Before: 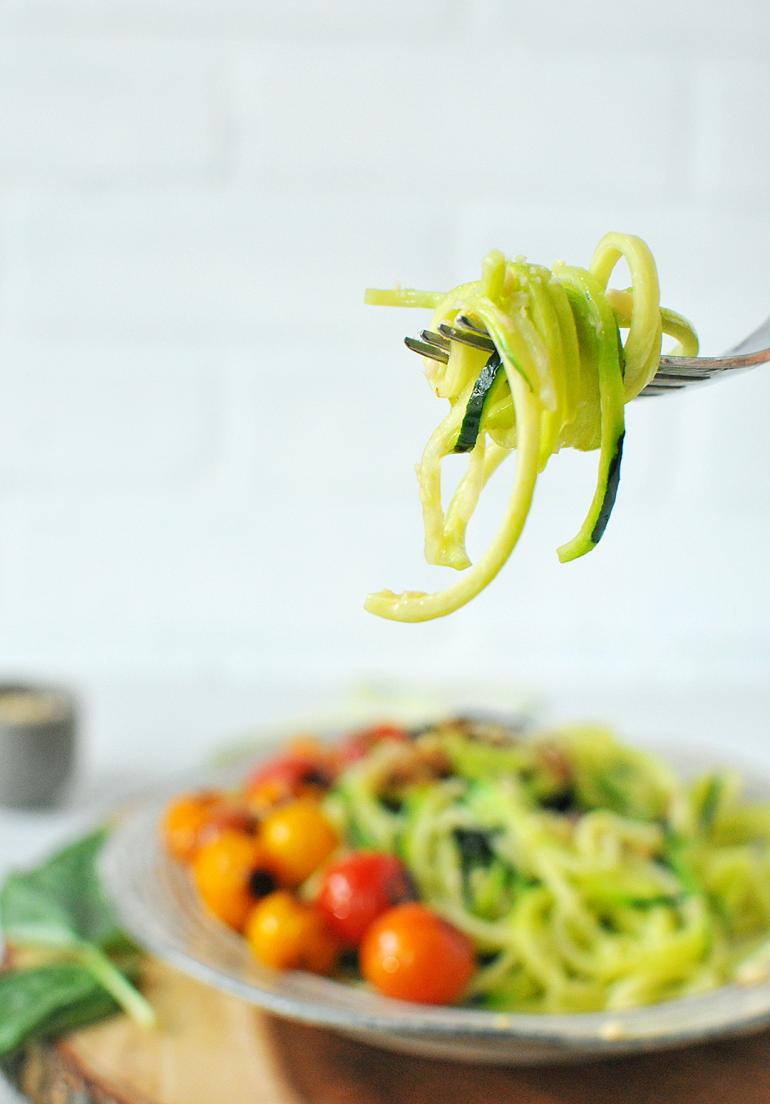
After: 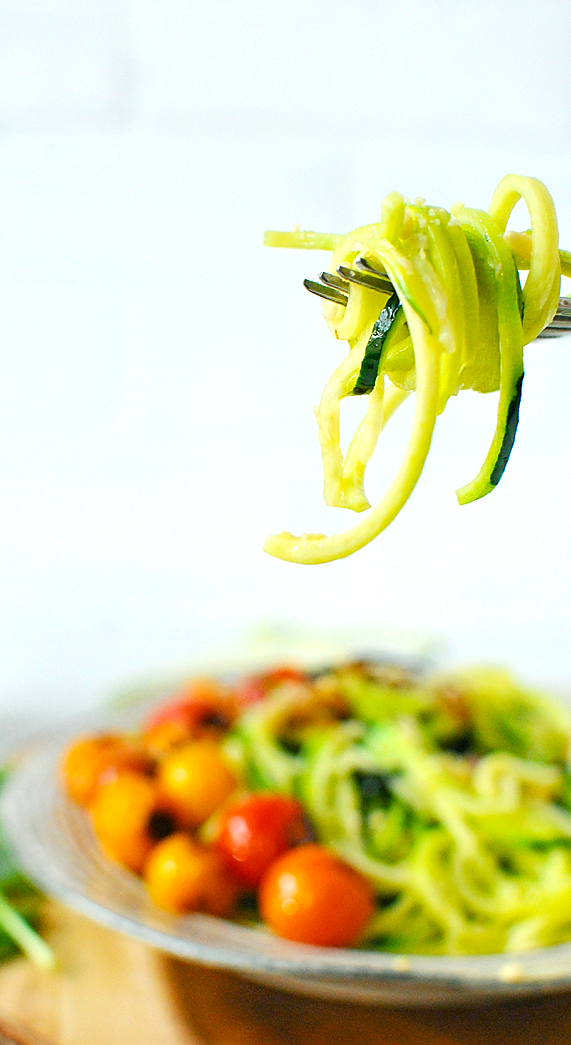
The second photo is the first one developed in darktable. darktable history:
crop and rotate: left 13.16%, top 5.268%, right 12.612%
sharpen: radius 1.823, amount 0.408, threshold 1.188
color balance rgb: highlights gain › luminance 18.051%, linear chroma grading › global chroma 8.712%, perceptual saturation grading › global saturation 14.03%, perceptual saturation grading › highlights -25.749%, perceptual saturation grading › shadows 29.48%, global vibrance 28.063%
